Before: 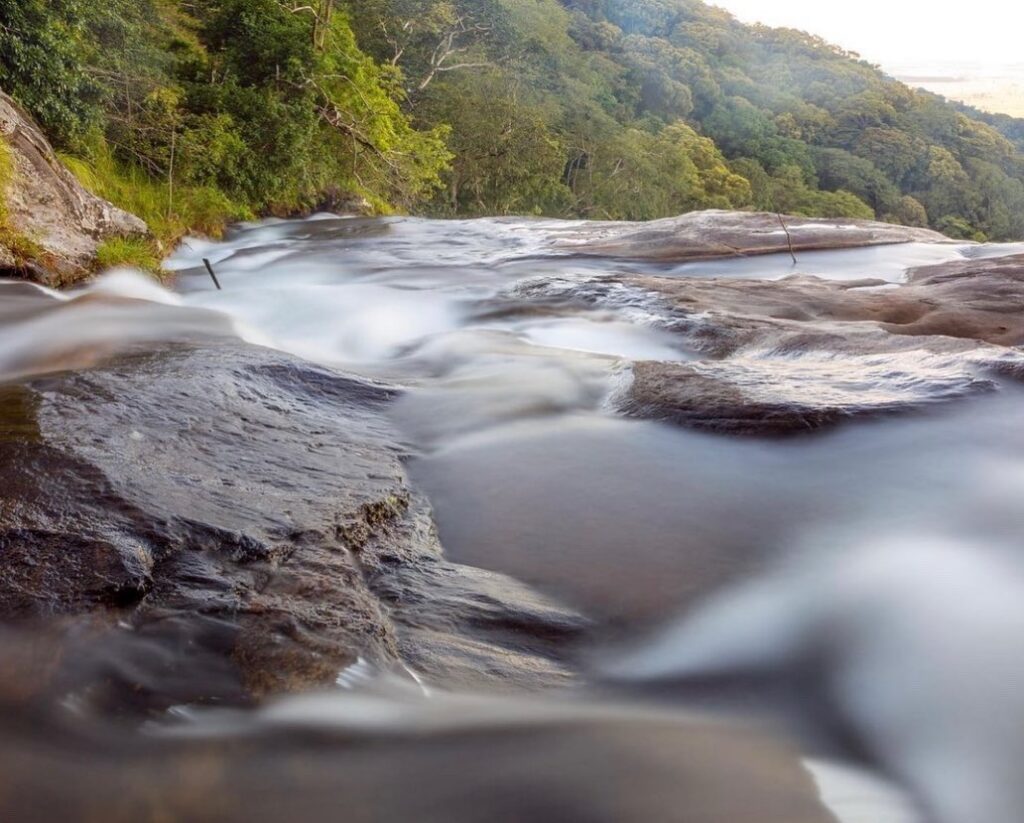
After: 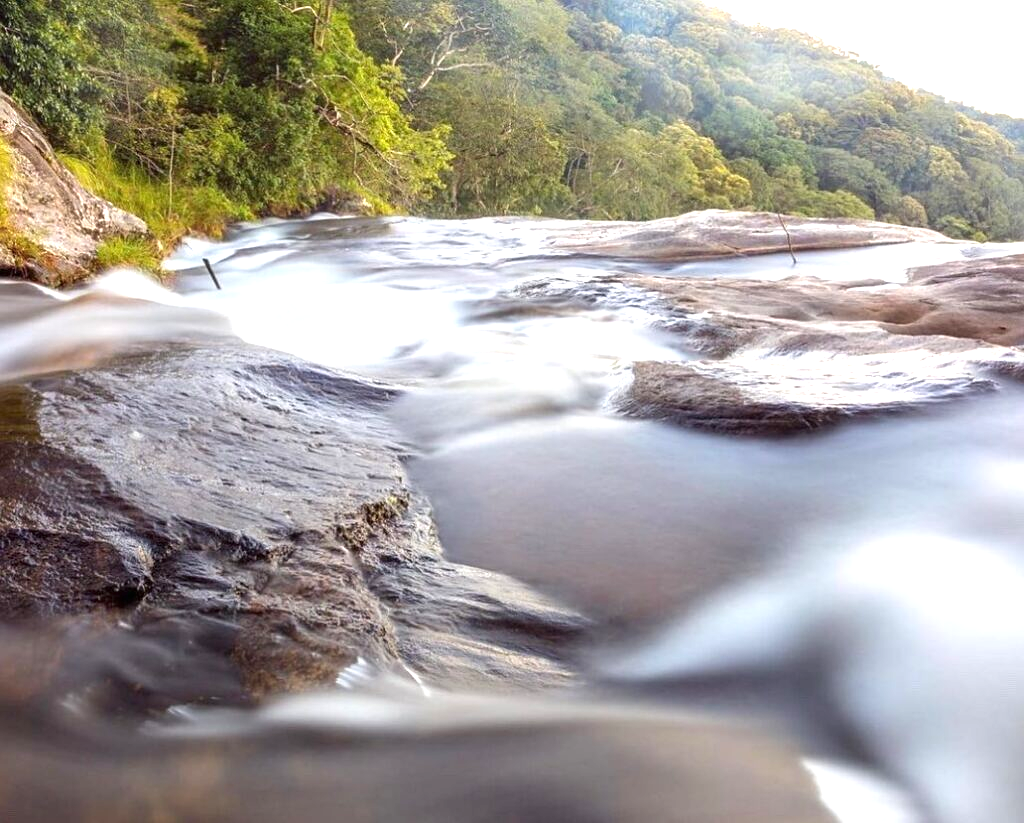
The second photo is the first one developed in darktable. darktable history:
exposure: black level correction 0, exposure 0.895 EV, compensate exposure bias true, compensate highlight preservation false
sharpen: amount 0.202
